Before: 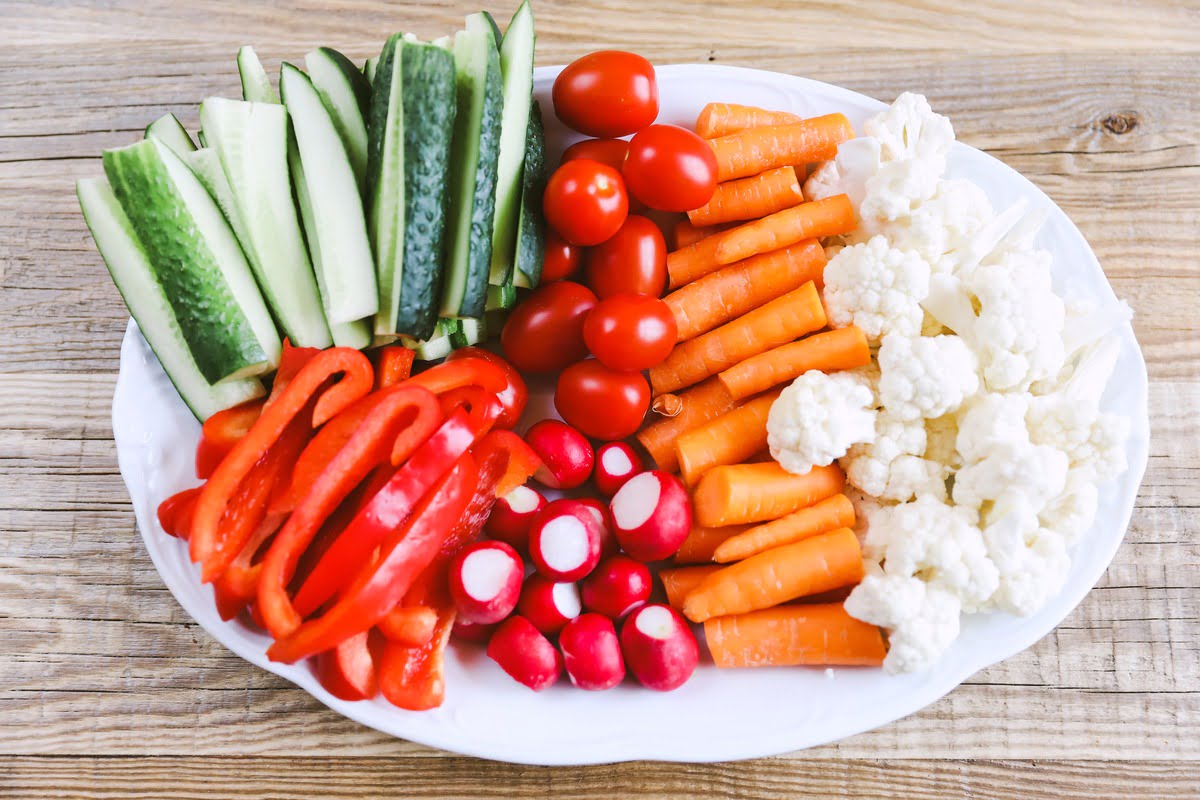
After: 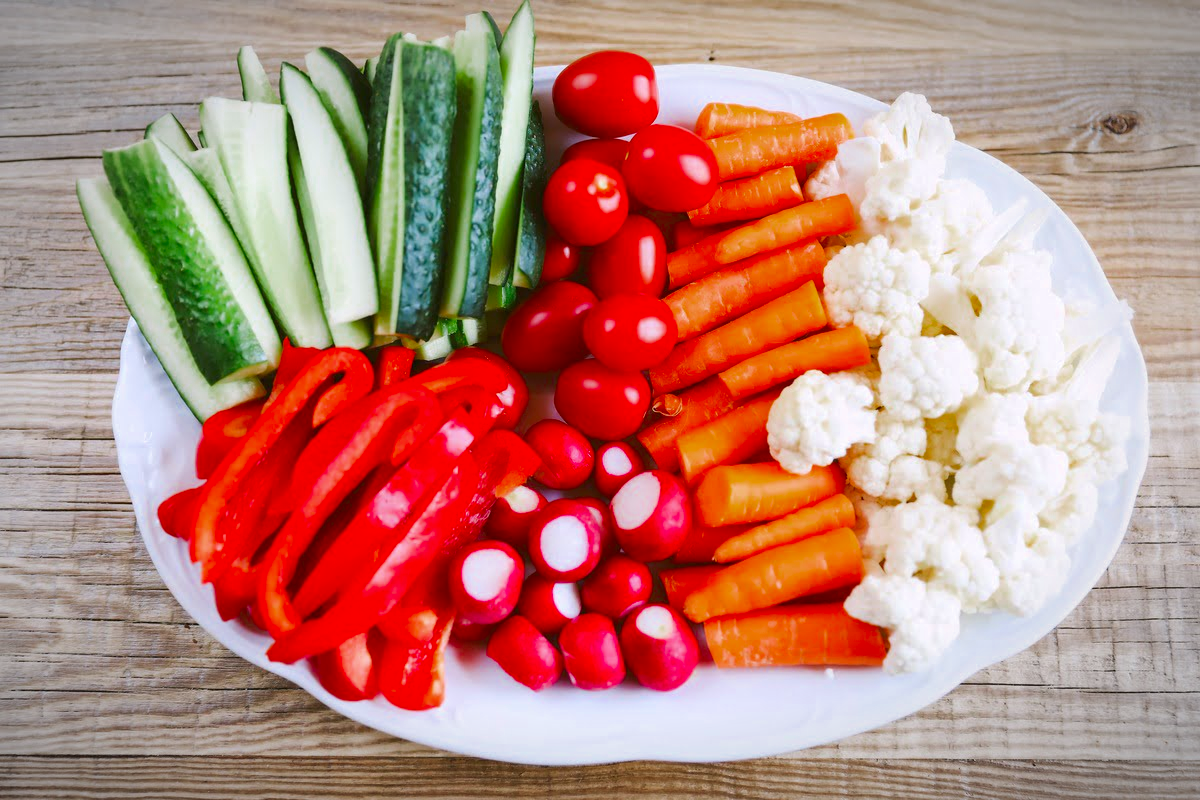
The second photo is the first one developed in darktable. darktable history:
vignetting: automatic ratio true
color zones: curves: ch0 [(0, 0.425) (0.143, 0.422) (0.286, 0.42) (0.429, 0.419) (0.571, 0.419) (0.714, 0.42) (0.857, 0.422) (1, 0.425)]; ch1 [(0, 0.666) (0.143, 0.669) (0.286, 0.671) (0.429, 0.67) (0.571, 0.67) (0.714, 0.67) (0.857, 0.67) (1, 0.666)]
